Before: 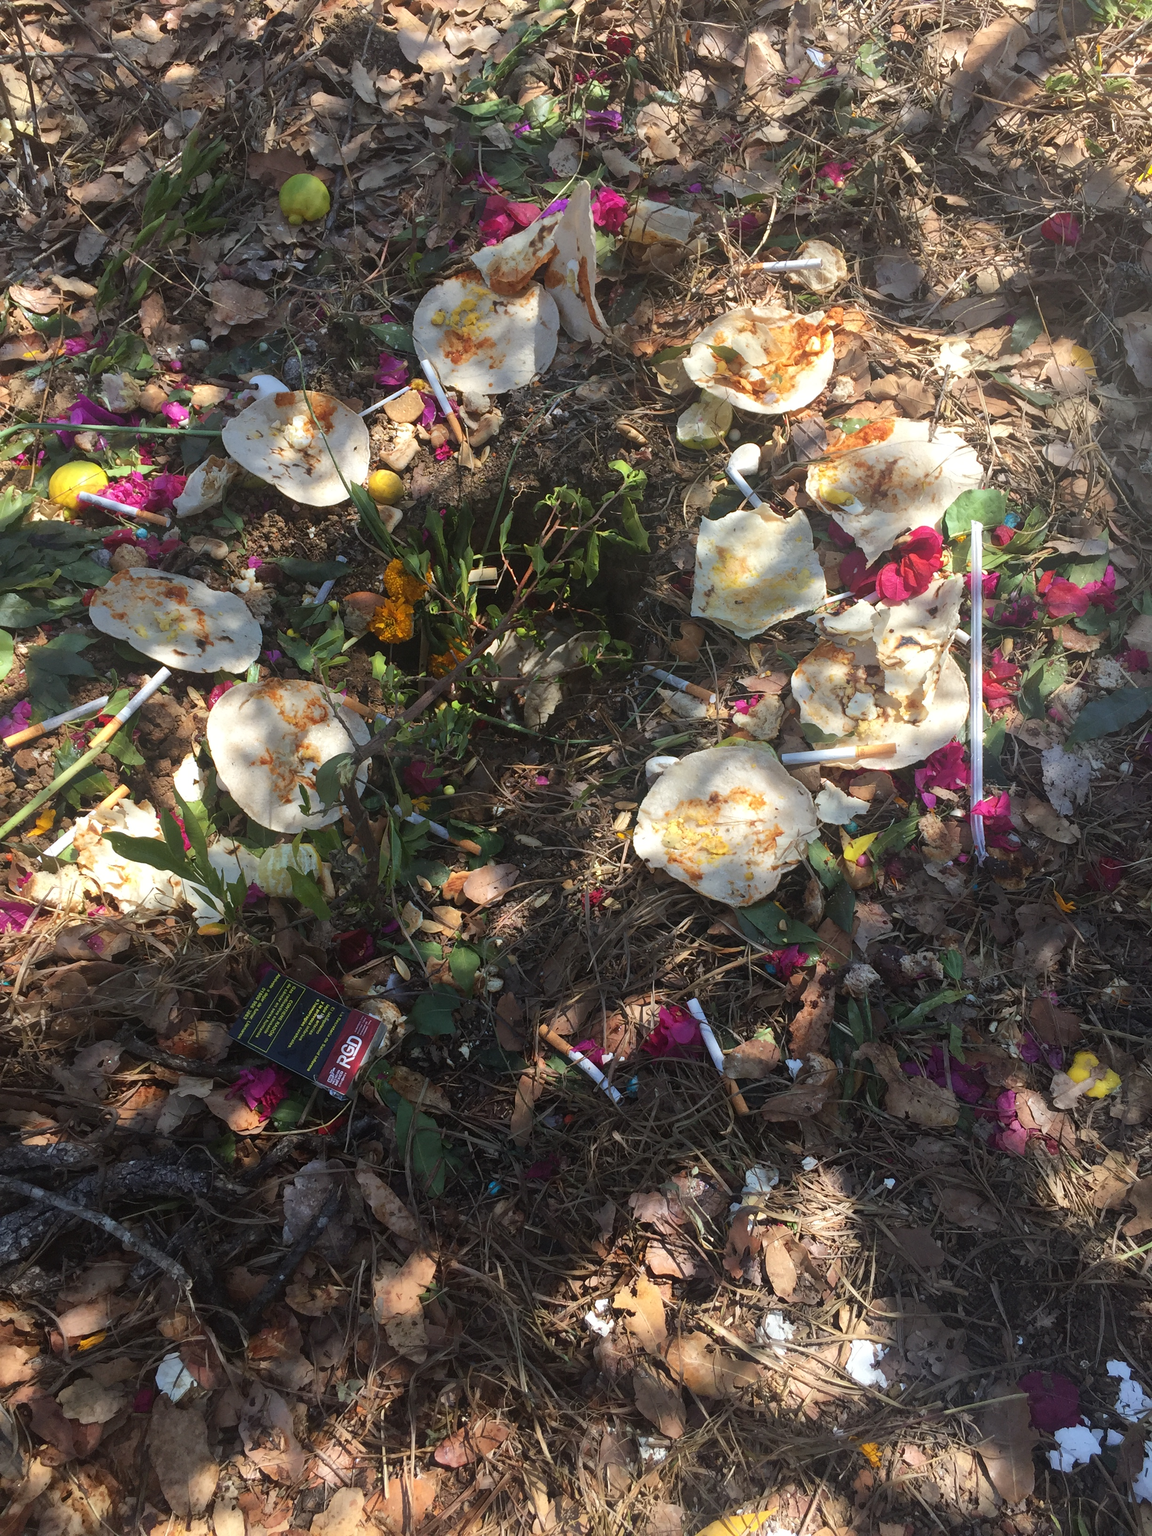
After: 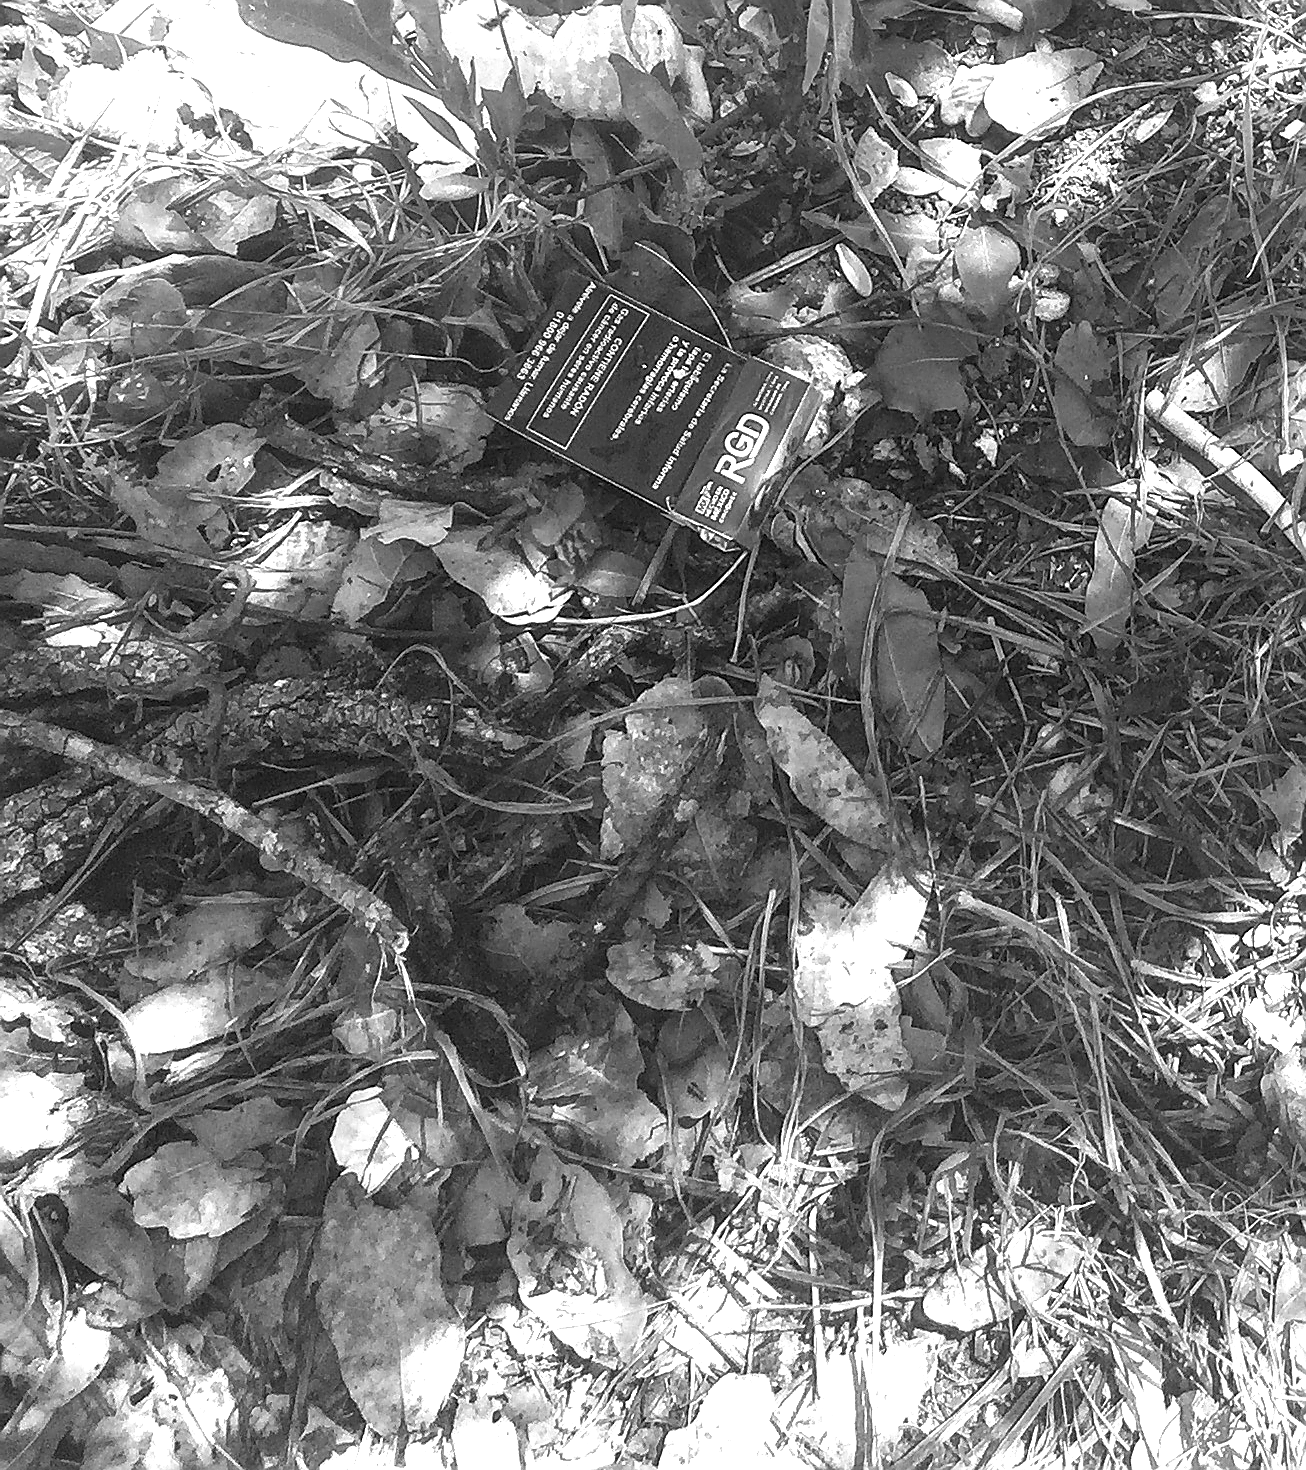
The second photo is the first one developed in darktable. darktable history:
sharpen: radius 1.4, amount 1.25, threshold 0.7
exposure: exposure 2.003 EV, compensate highlight preservation false
crop and rotate: top 54.778%, right 46.61%, bottom 0.159%
monochrome: a 73.58, b 64.21
local contrast: on, module defaults
